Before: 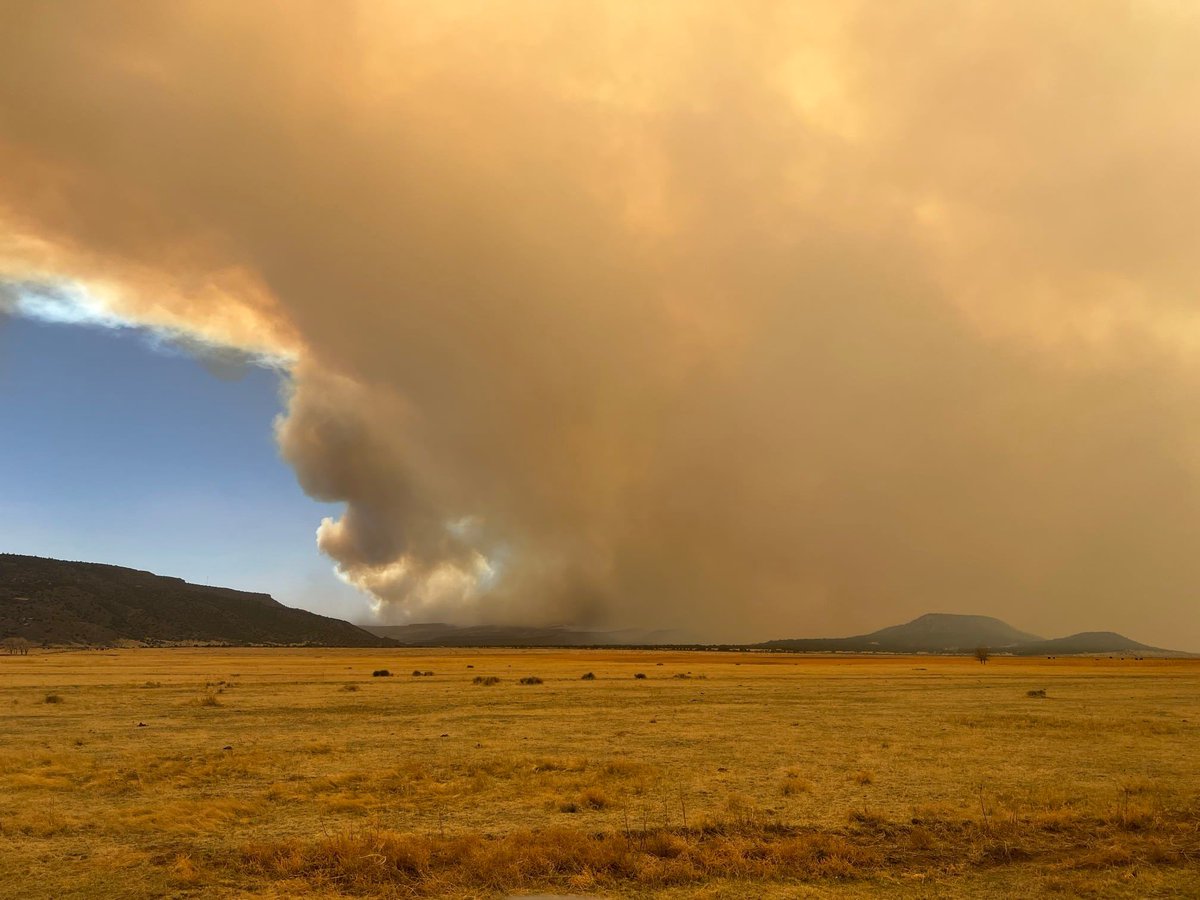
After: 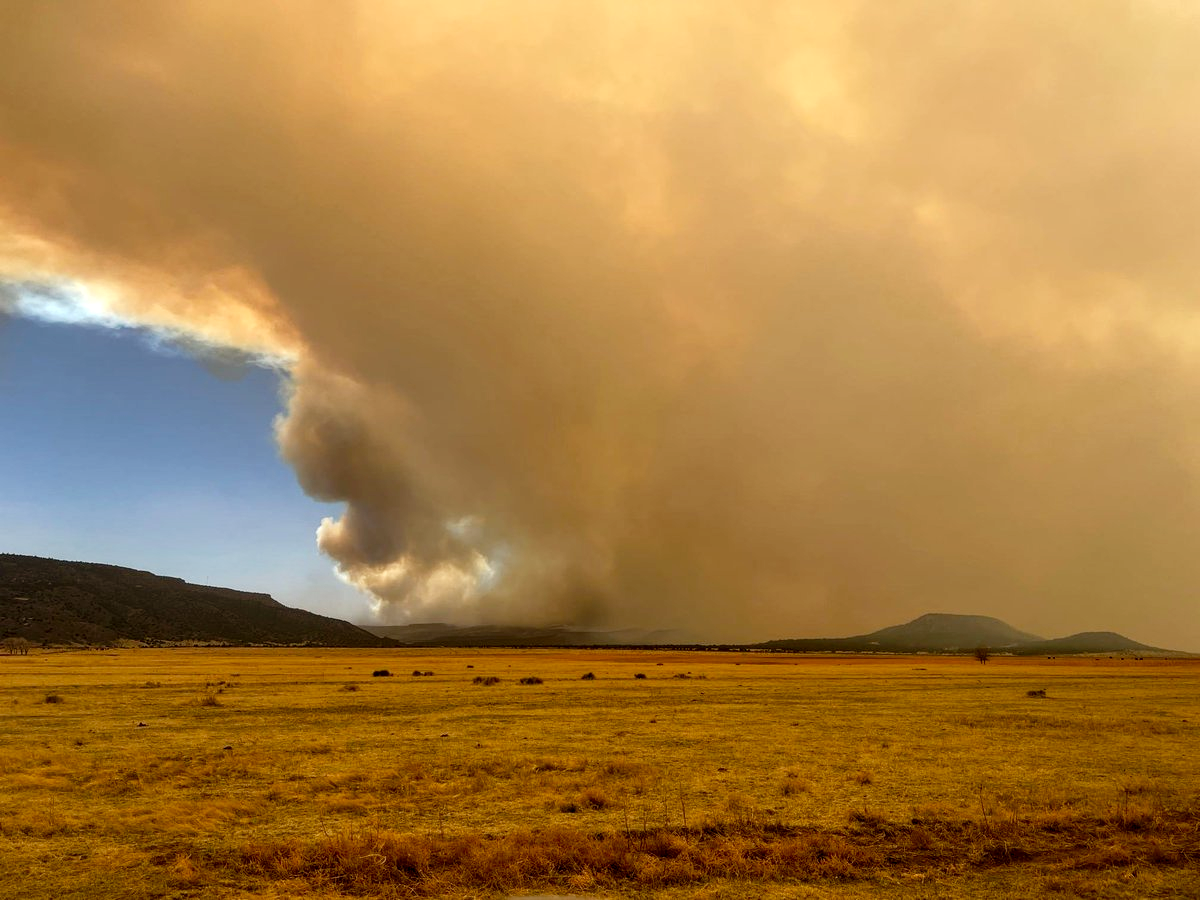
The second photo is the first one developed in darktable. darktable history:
tone curve: curves: ch0 [(0, 0) (0.003, 0.003) (0.011, 0.003) (0.025, 0.007) (0.044, 0.014) (0.069, 0.02) (0.1, 0.03) (0.136, 0.054) (0.177, 0.099) (0.224, 0.156) (0.277, 0.227) (0.335, 0.302) (0.399, 0.375) (0.468, 0.456) (0.543, 0.54) (0.623, 0.625) (0.709, 0.717) (0.801, 0.807) (0.898, 0.895) (1, 1)], preserve colors none
local contrast: on, module defaults
